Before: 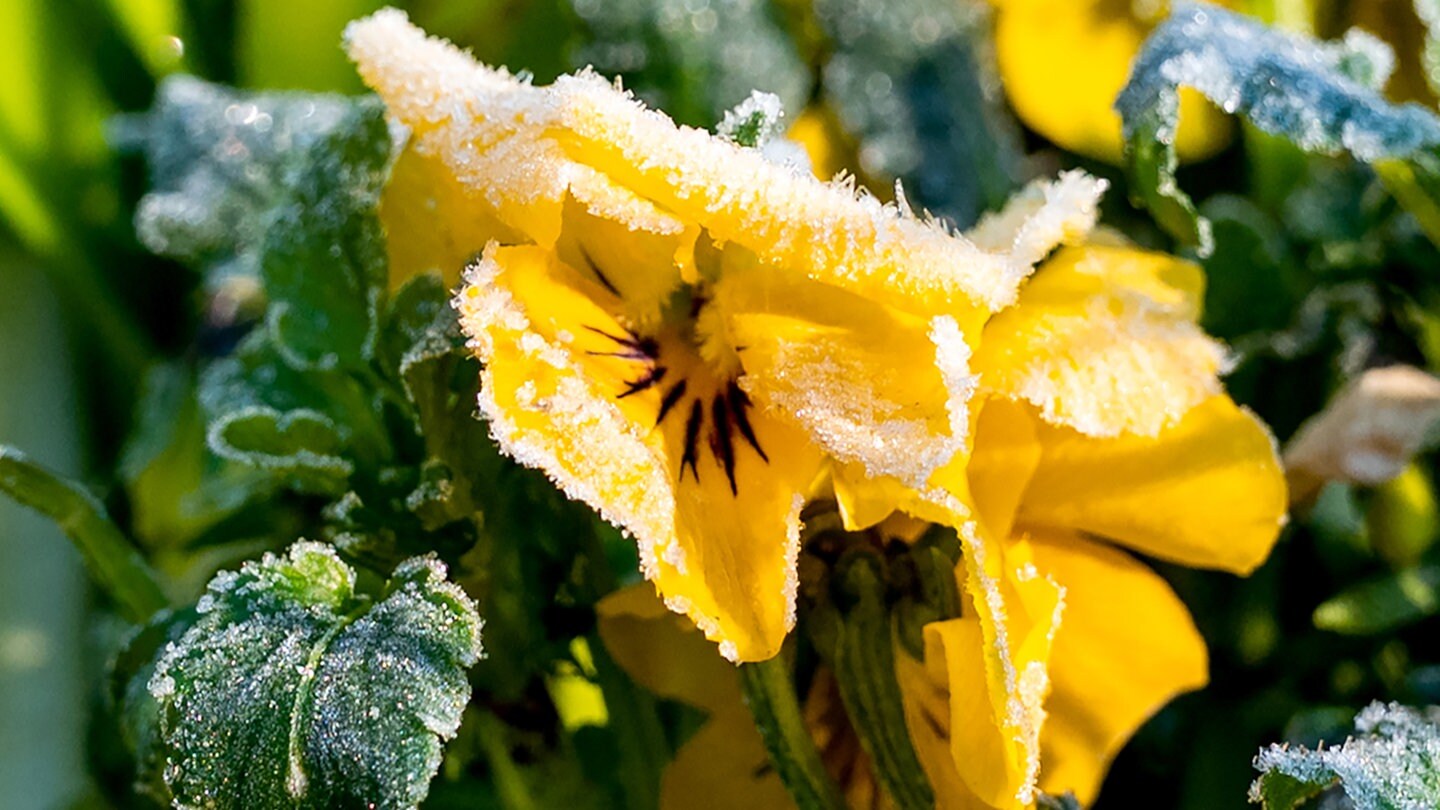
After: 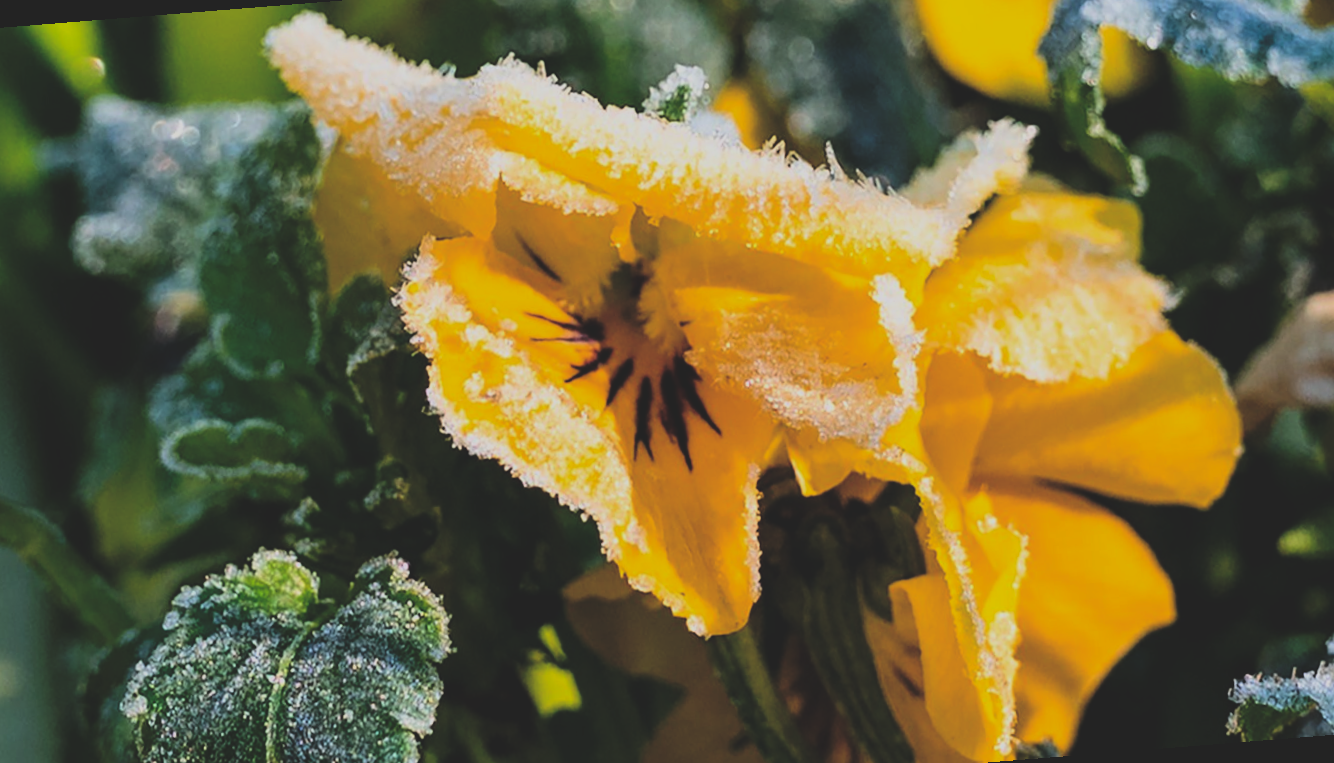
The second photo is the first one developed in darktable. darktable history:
filmic rgb: black relative exposure -7.65 EV, white relative exposure 4.56 EV, hardness 3.61, color science v6 (2022)
rotate and perspective: rotation -4.57°, crop left 0.054, crop right 0.944, crop top 0.087, crop bottom 0.914
rgb curve: curves: ch0 [(0, 0.186) (0.314, 0.284) (0.775, 0.708) (1, 1)], compensate middle gray true, preserve colors none
